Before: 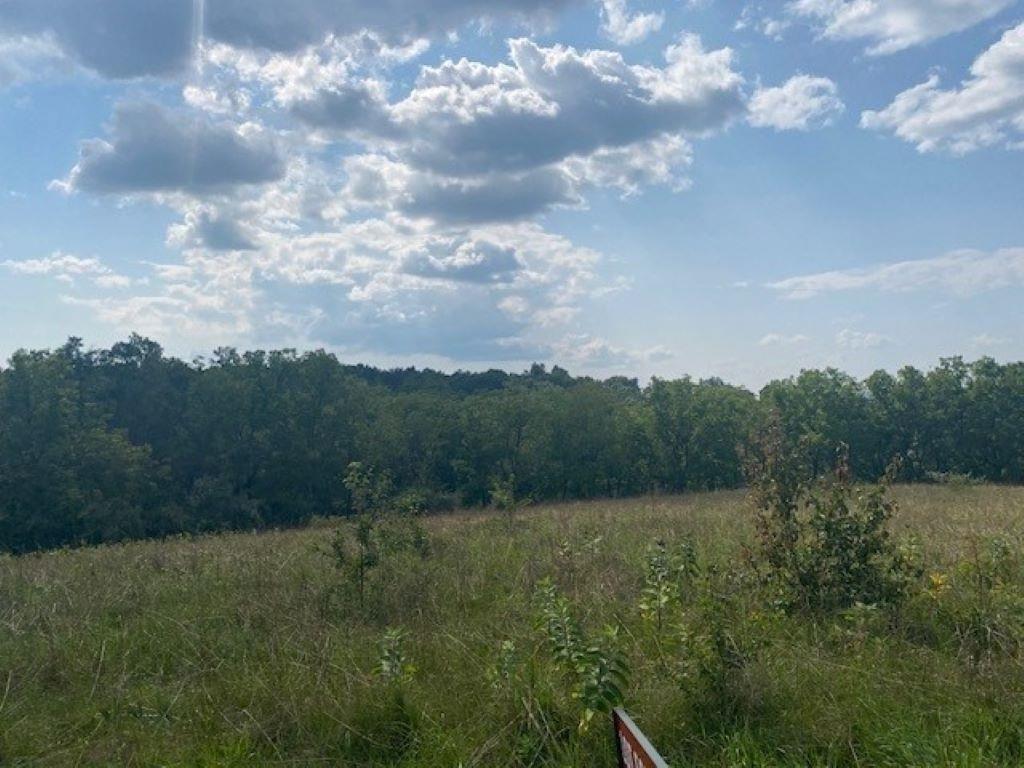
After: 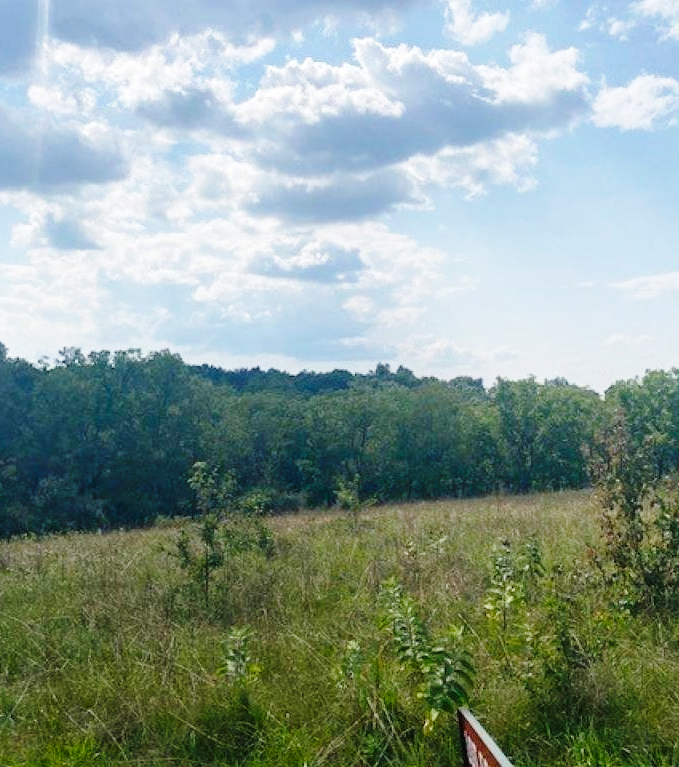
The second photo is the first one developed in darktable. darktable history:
crop and rotate: left 15.16%, right 18.456%
tone equalizer: edges refinement/feathering 500, mask exposure compensation -1.57 EV, preserve details no
base curve: curves: ch0 [(0, 0) (0.028, 0.03) (0.121, 0.232) (0.46, 0.748) (0.859, 0.968) (1, 1)], preserve colors none
